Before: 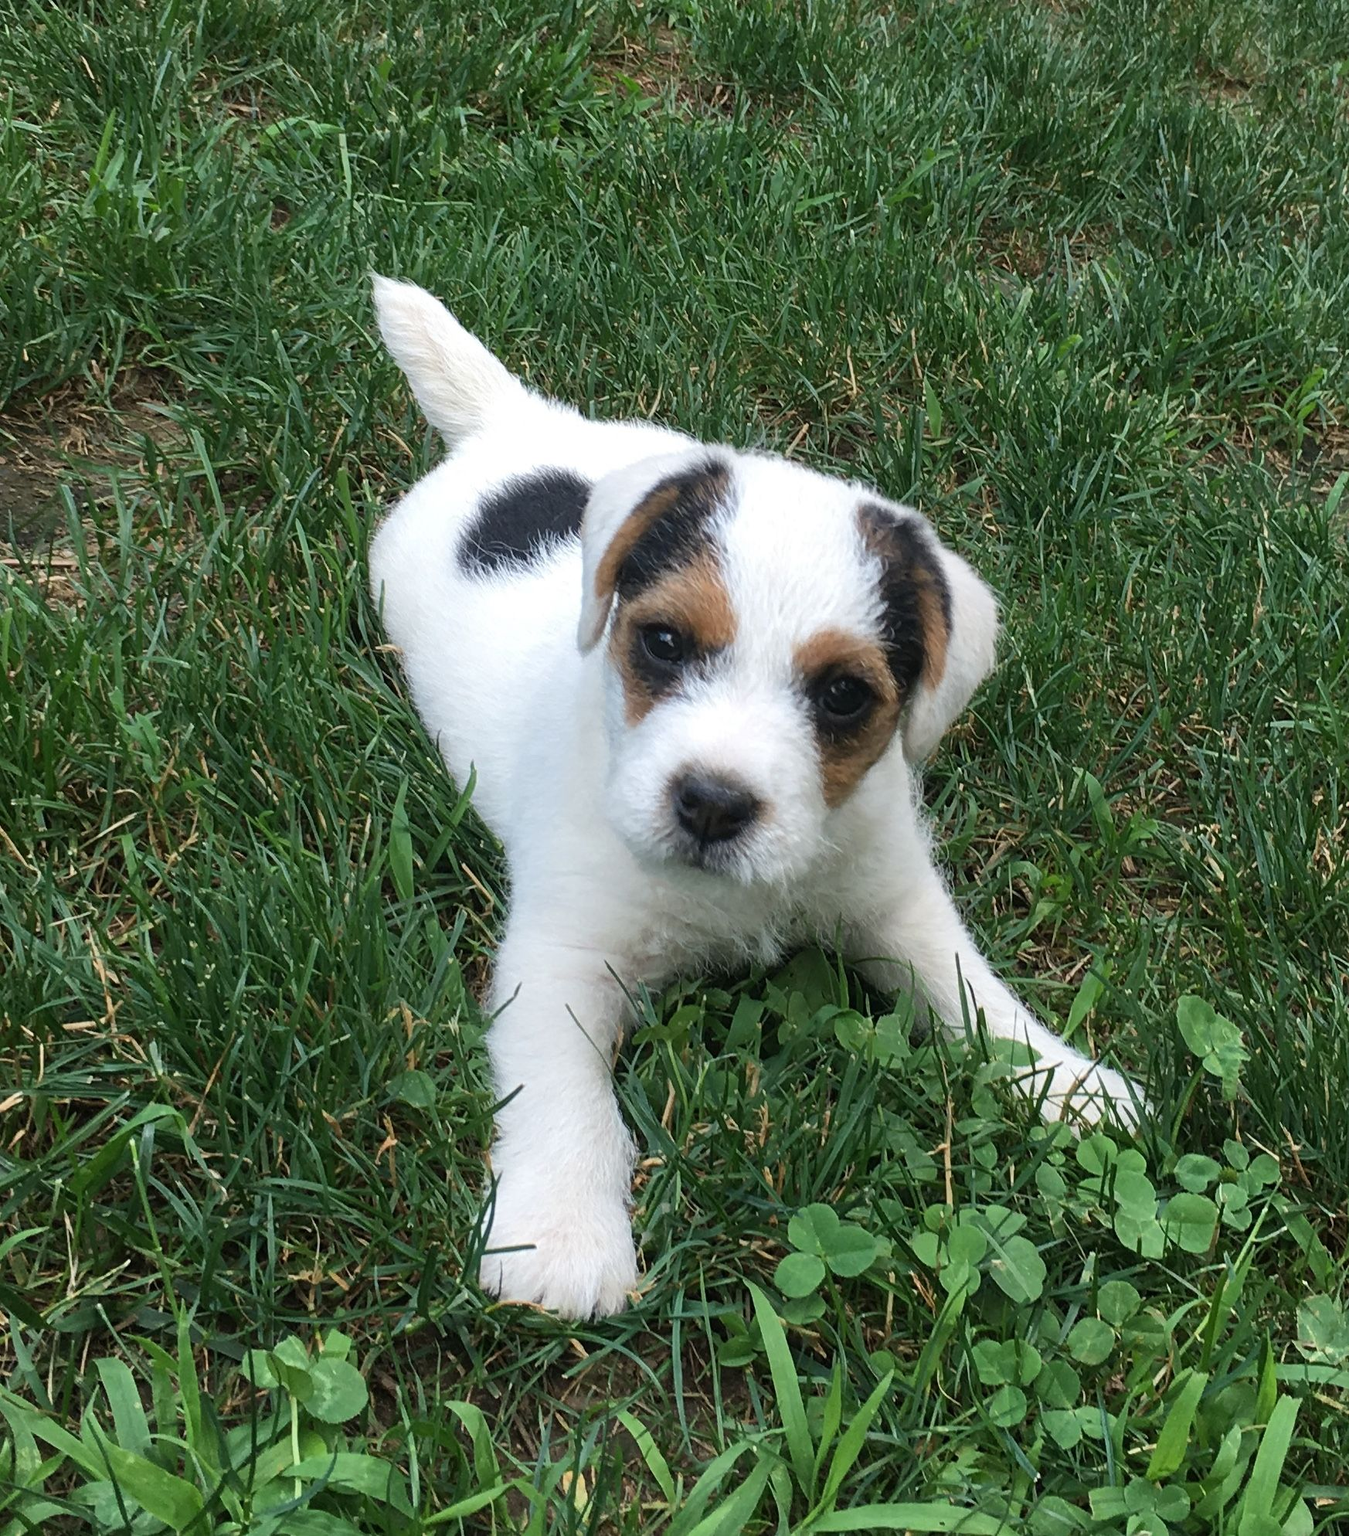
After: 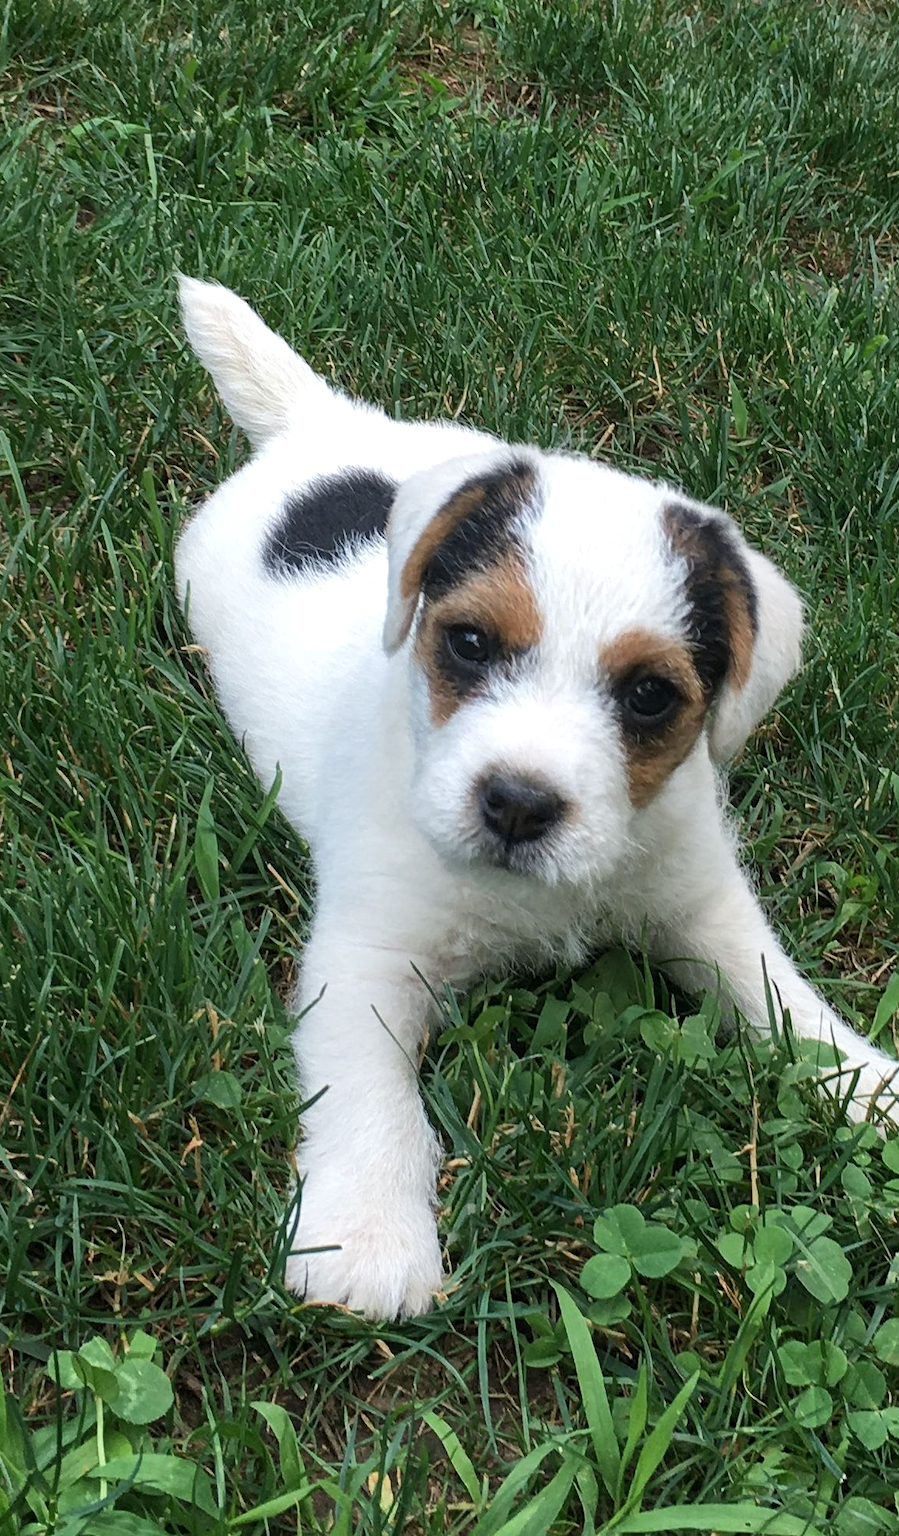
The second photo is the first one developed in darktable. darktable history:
crop and rotate: left 14.436%, right 18.898%
local contrast: highlights 100%, shadows 100%, detail 120%, midtone range 0.2
